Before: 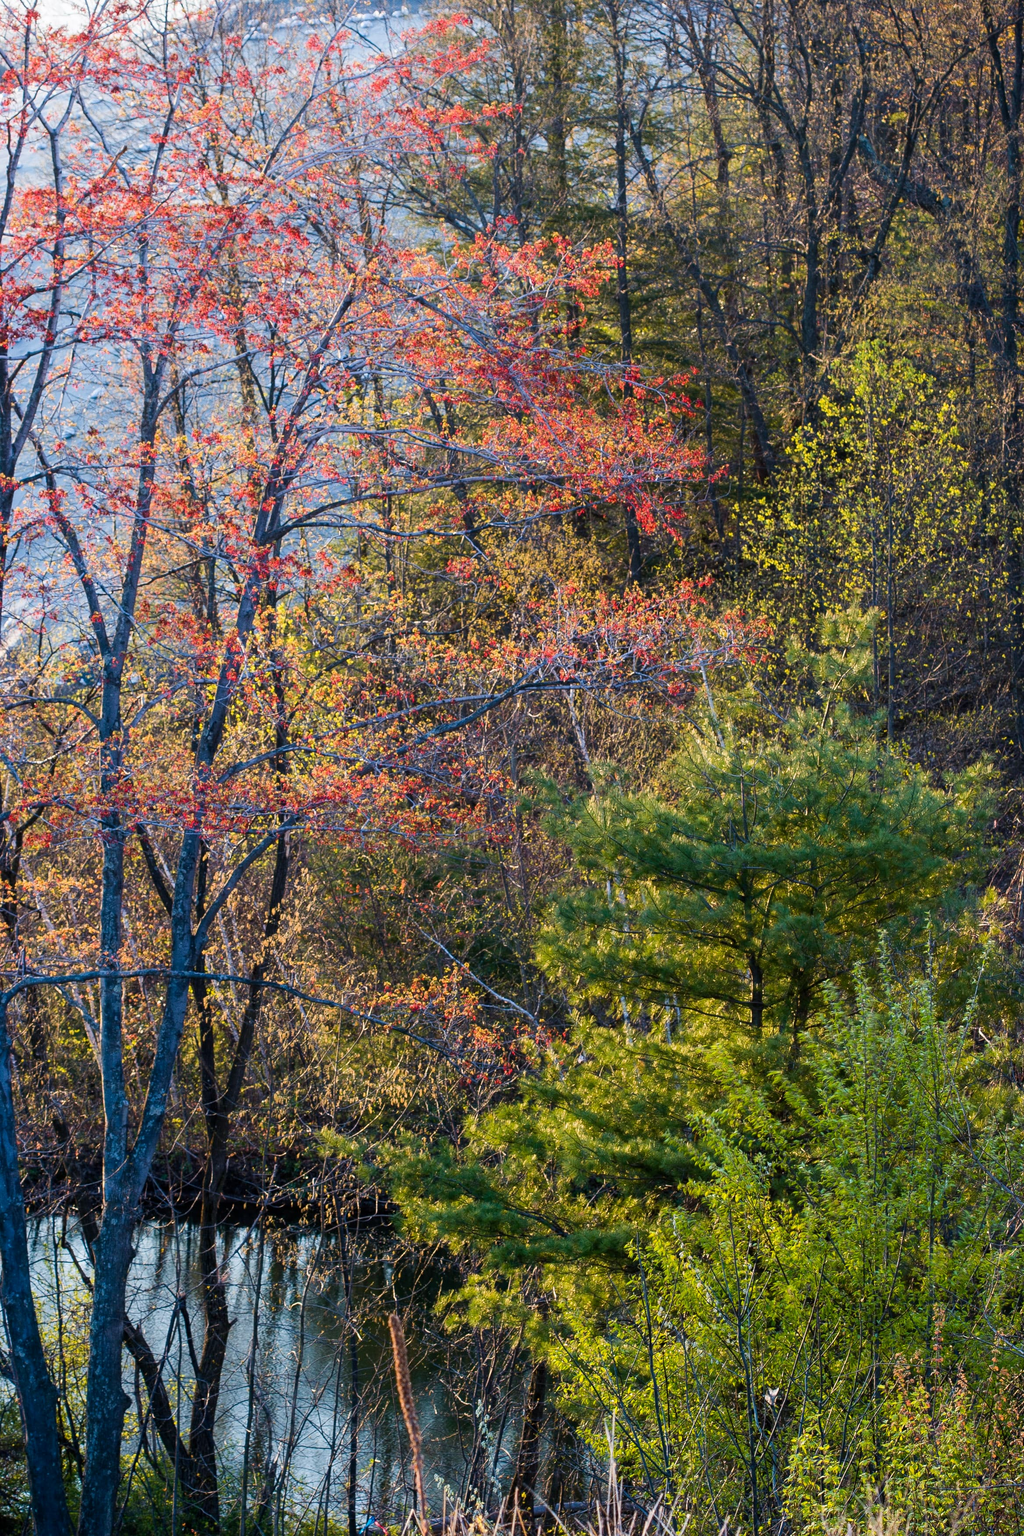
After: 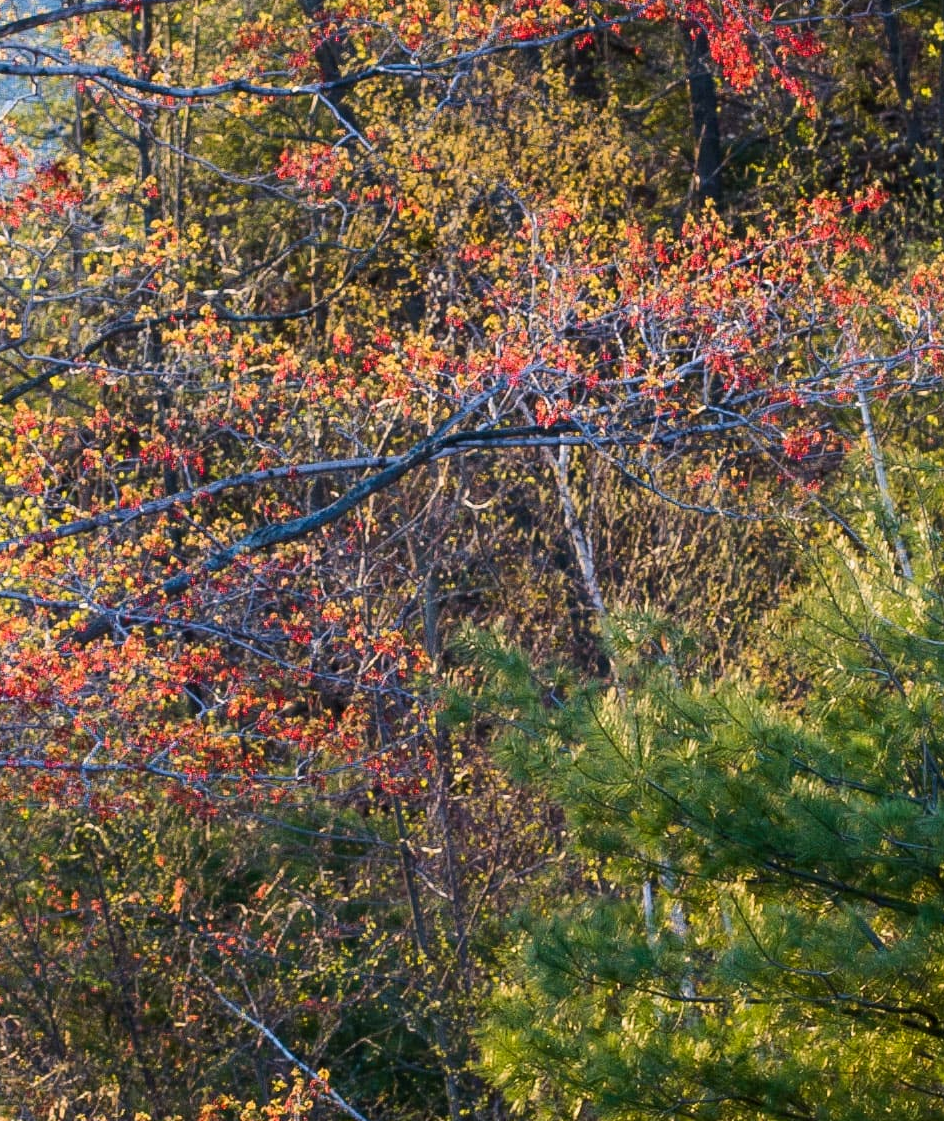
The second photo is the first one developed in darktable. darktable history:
crop: left 31.751%, top 32.172%, right 27.8%, bottom 35.83%
tone equalizer: on, module defaults
